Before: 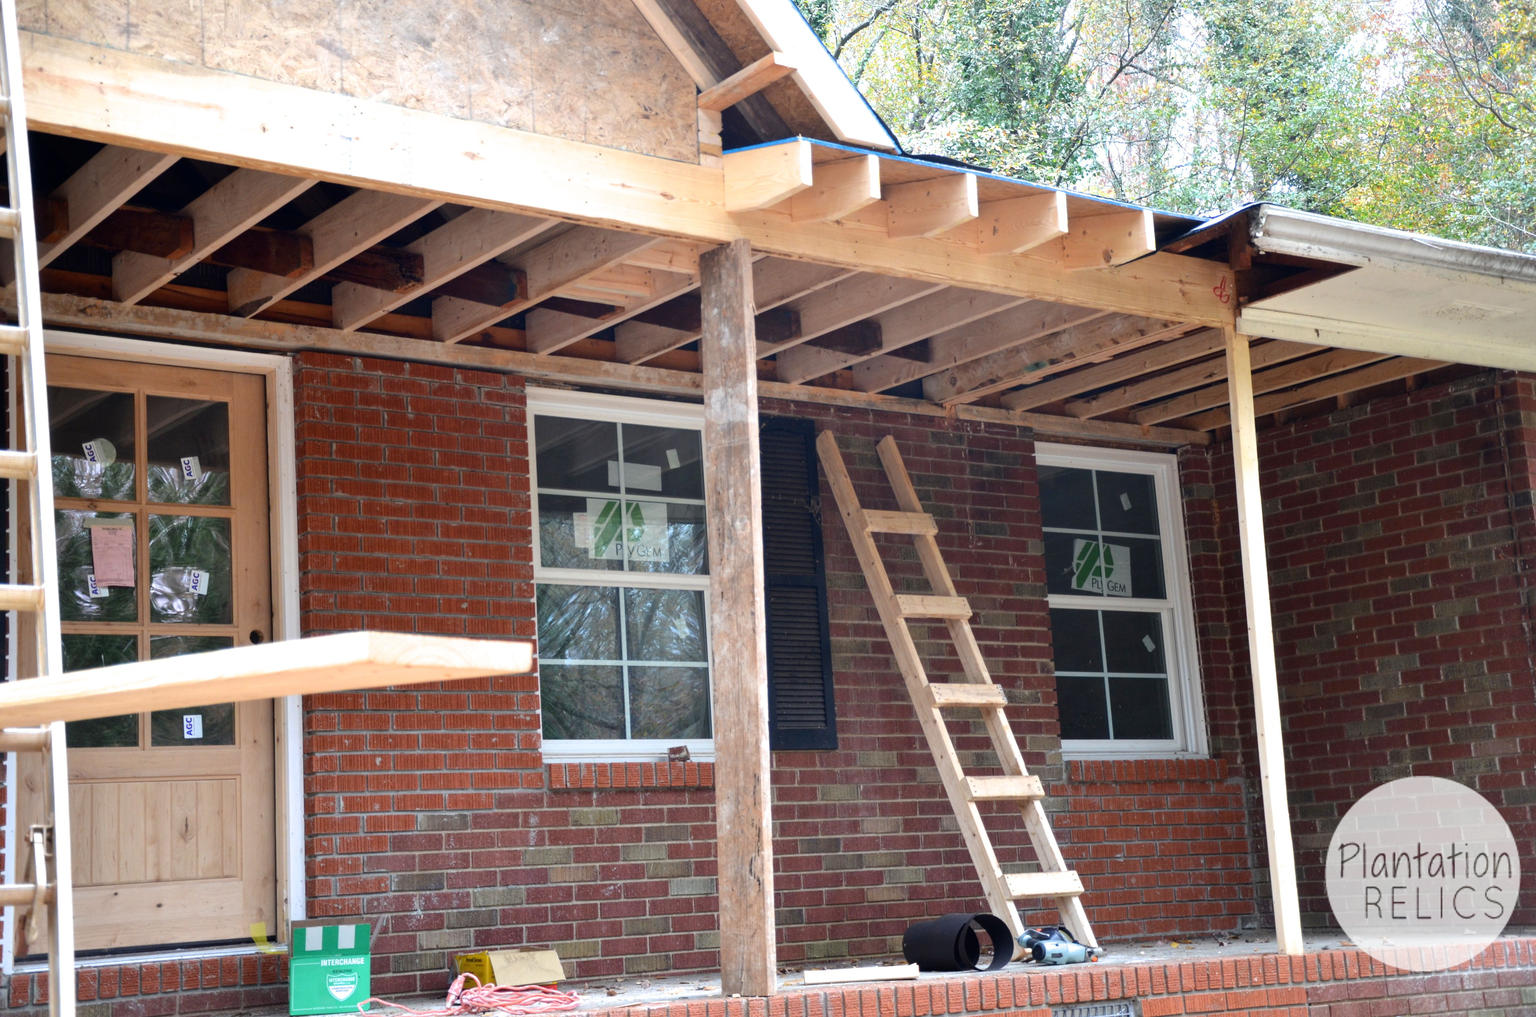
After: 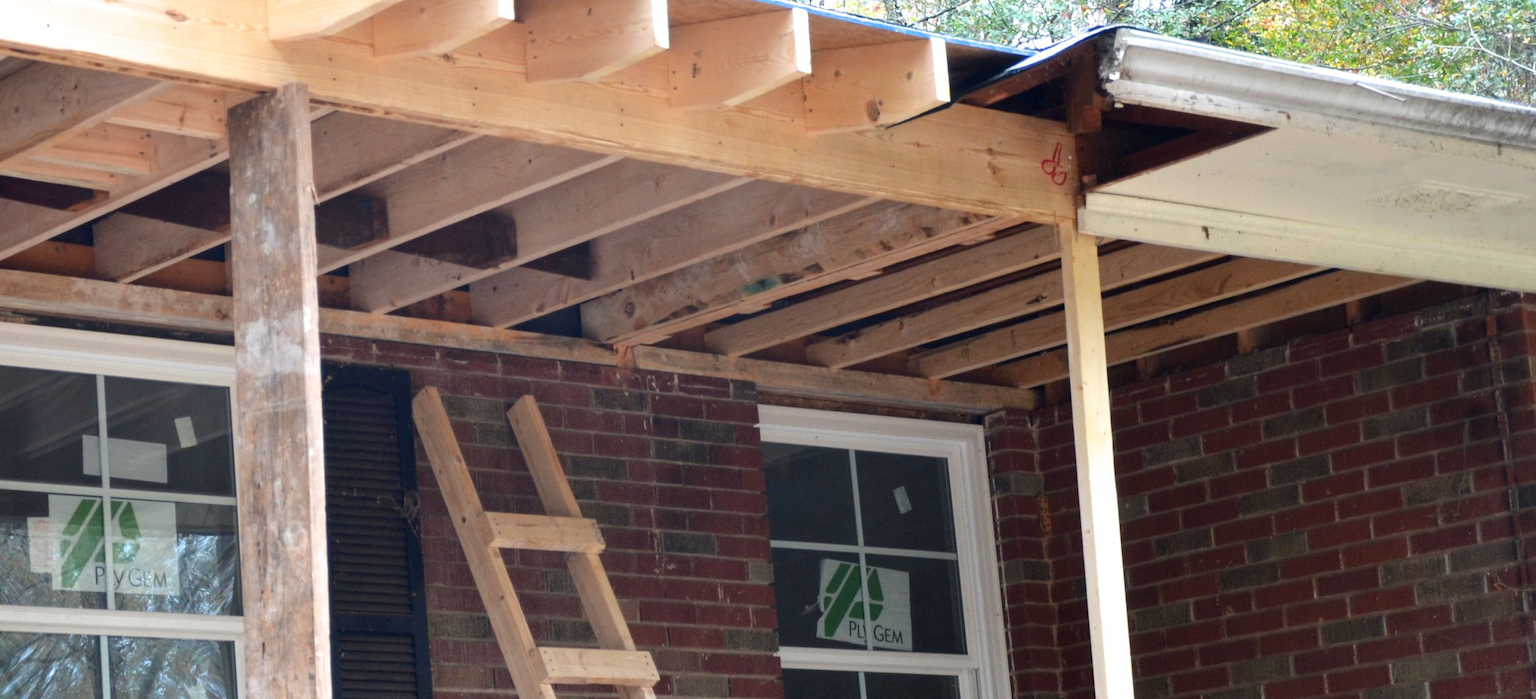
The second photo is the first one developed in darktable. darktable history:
crop: left 36.22%, top 18.323%, right 0.638%, bottom 38.274%
